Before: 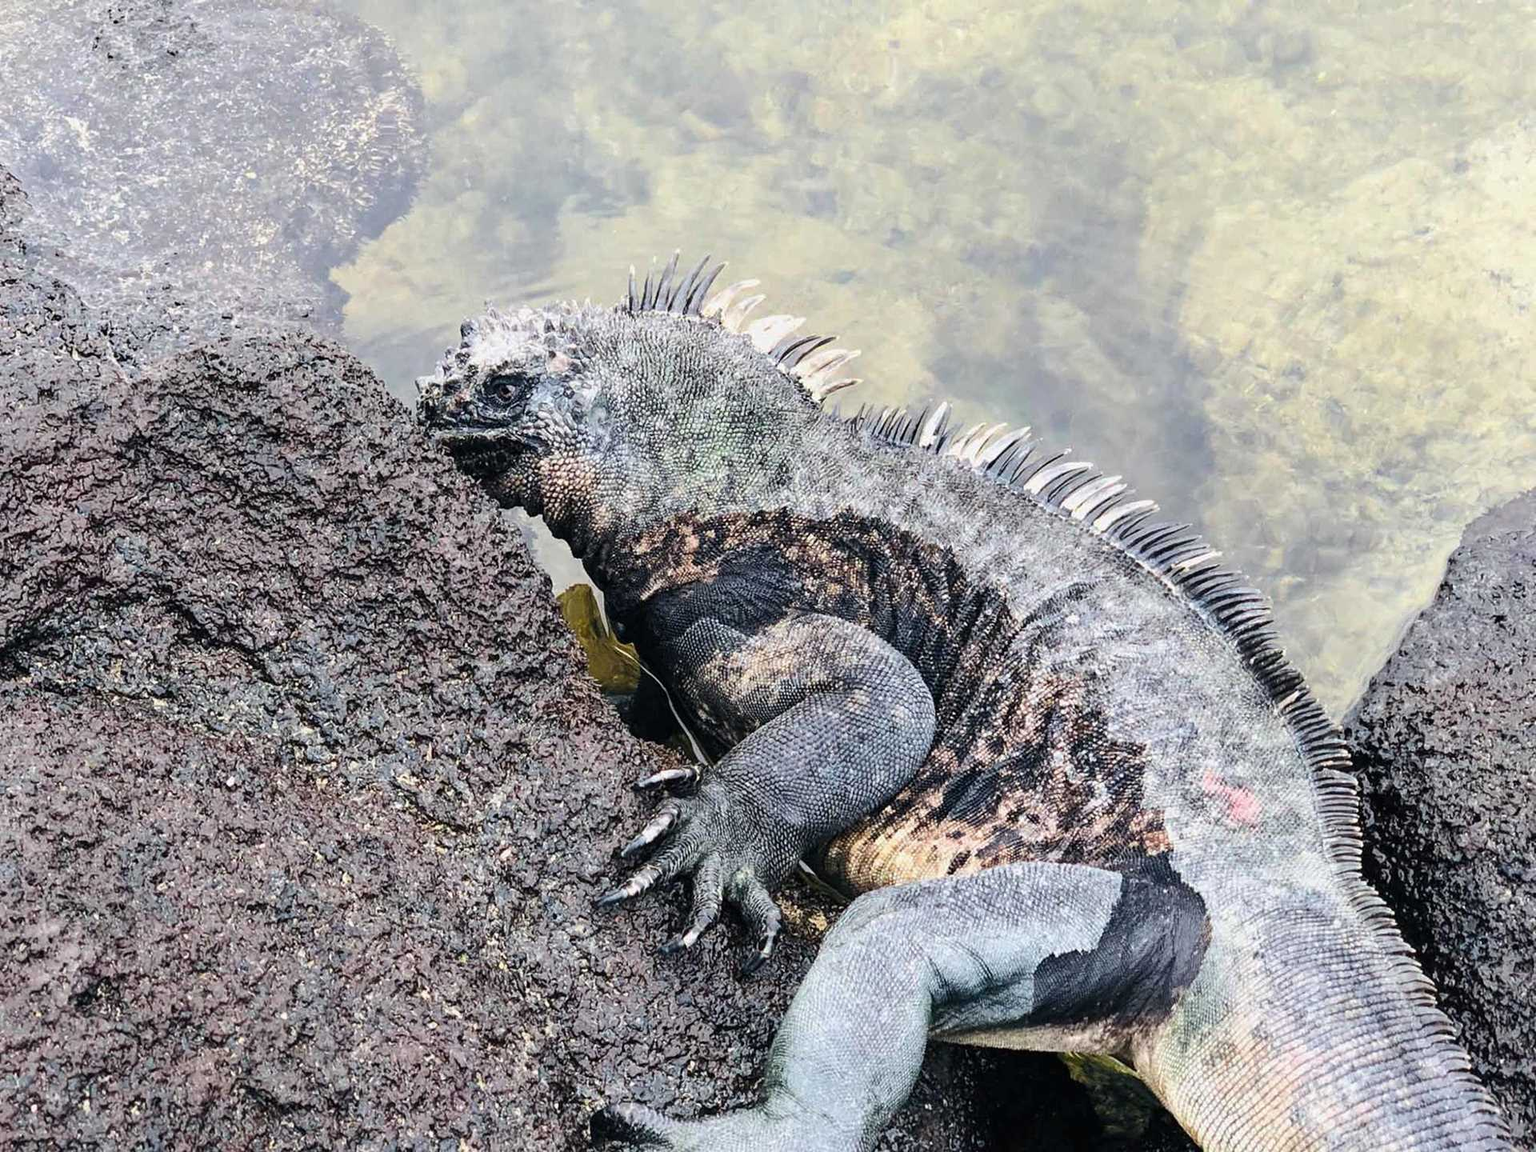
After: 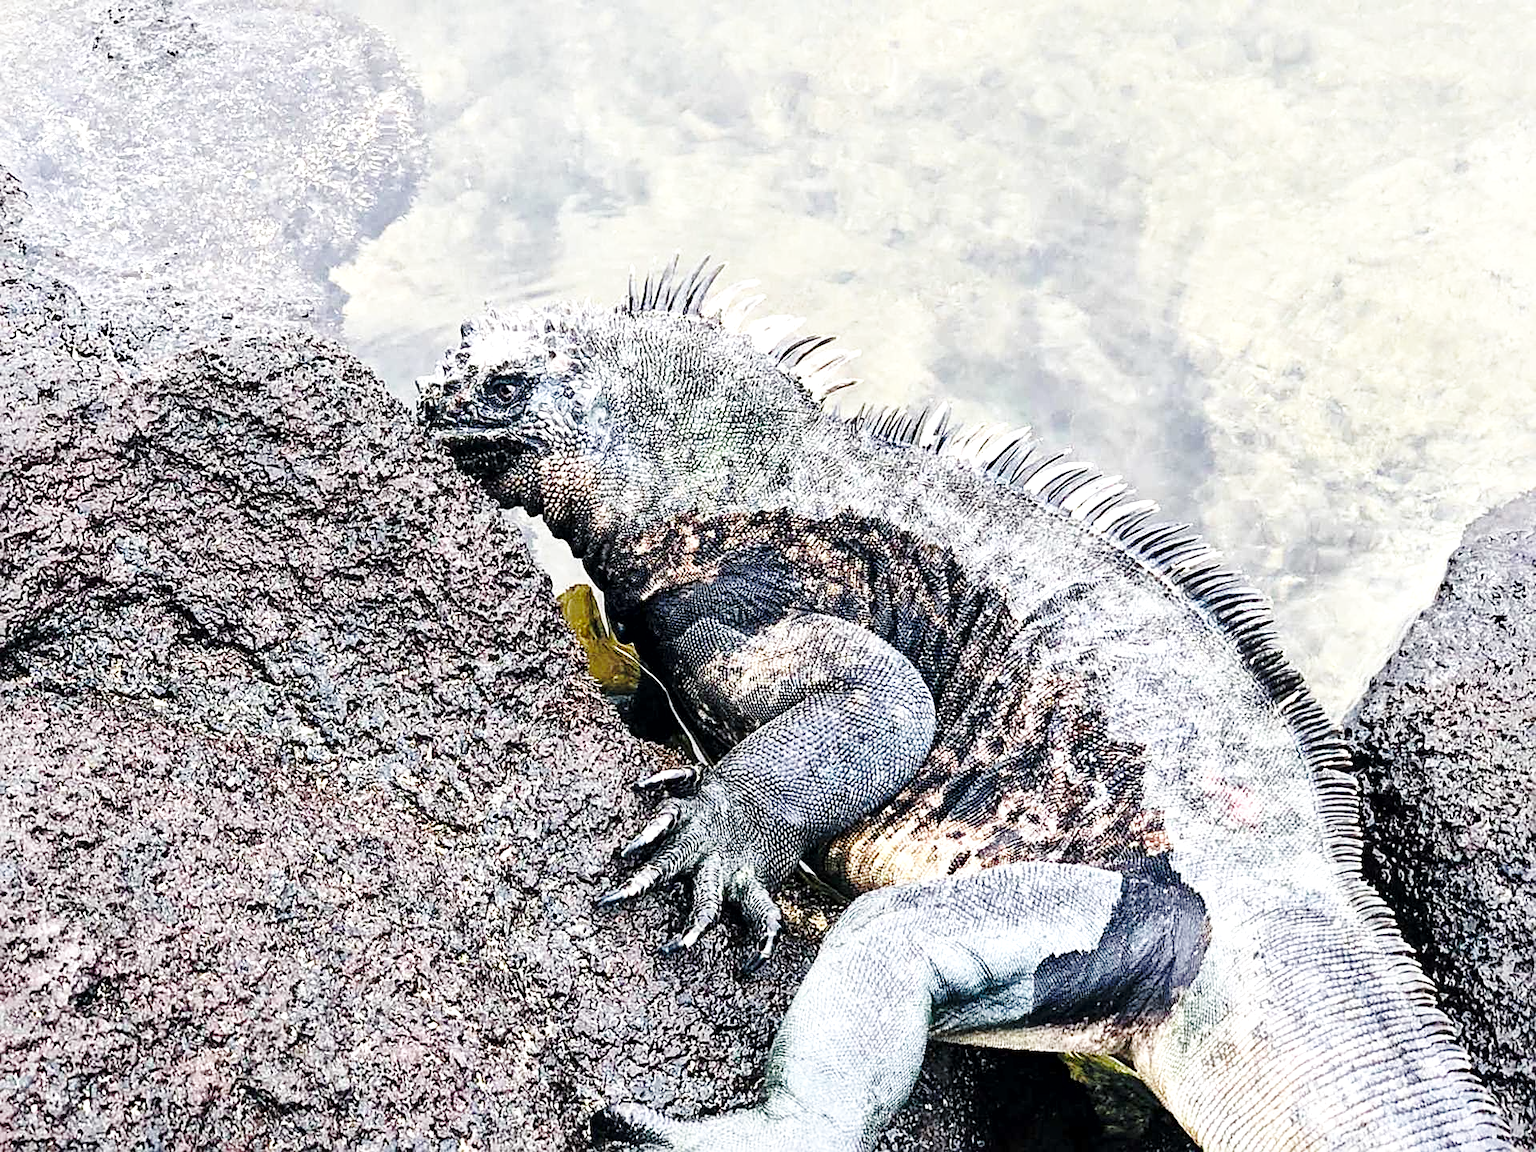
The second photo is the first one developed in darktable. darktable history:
base curve: curves: ch0 [(0, 0) (0.032, 0.037) (0.105, 0.228) (0.435, 0.76) (0.856, 0.983) (1, 1)], preserve colors none
sharpen: on, module defaults
local contrast: mode bilateral grid, contrast 20, coarseness 50, detail 171%, midtone range 0.2
